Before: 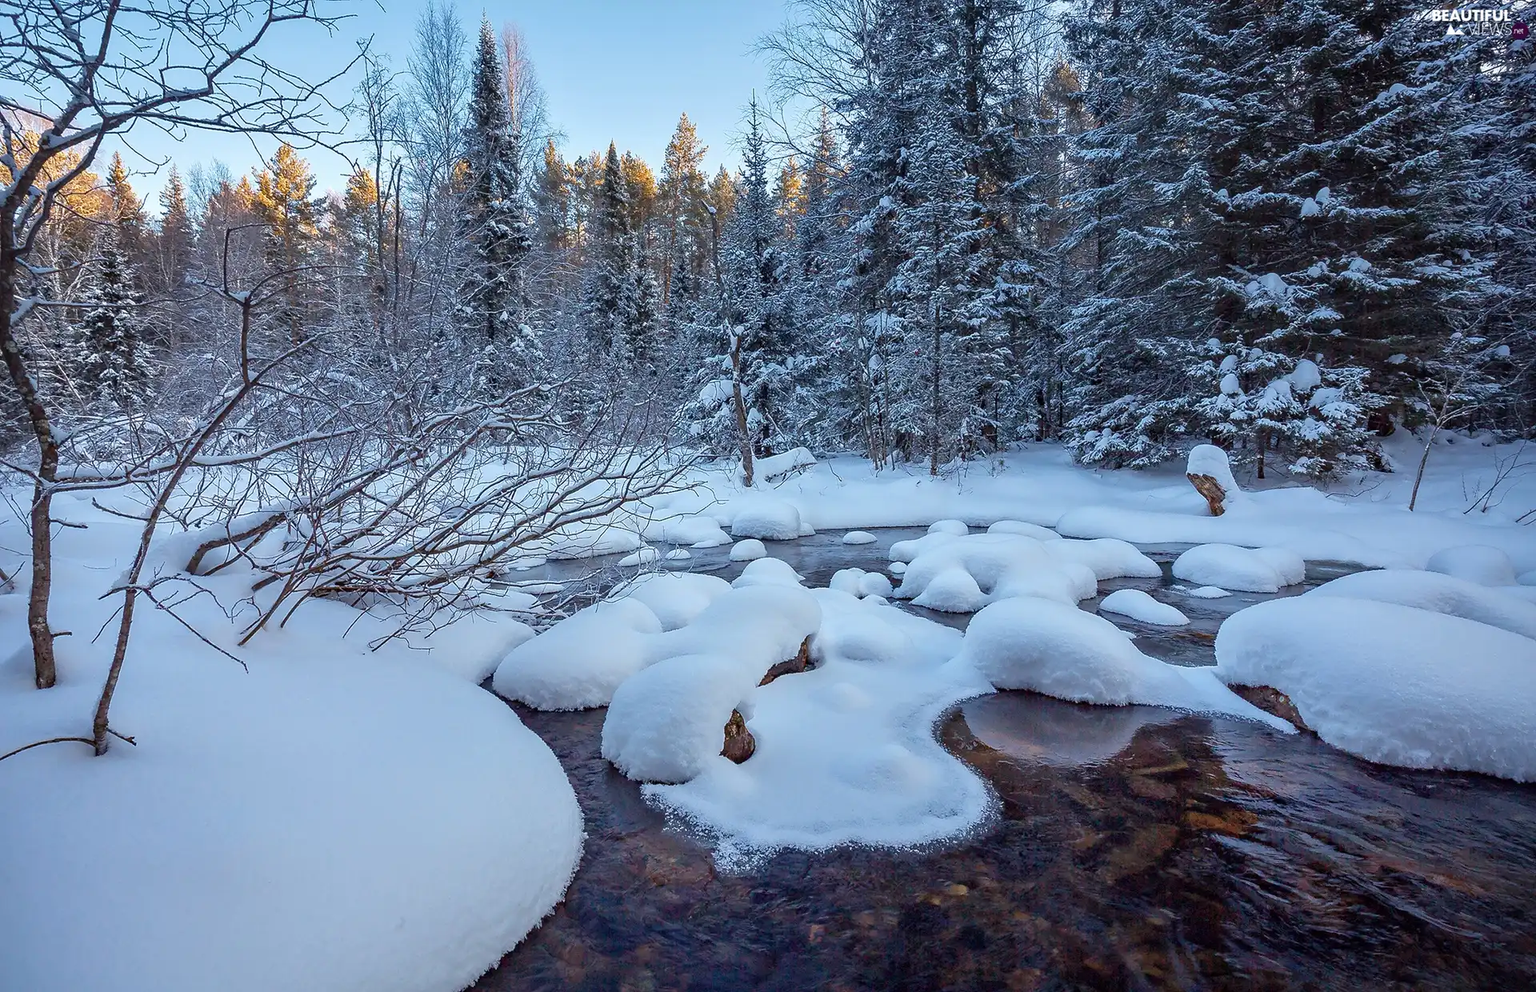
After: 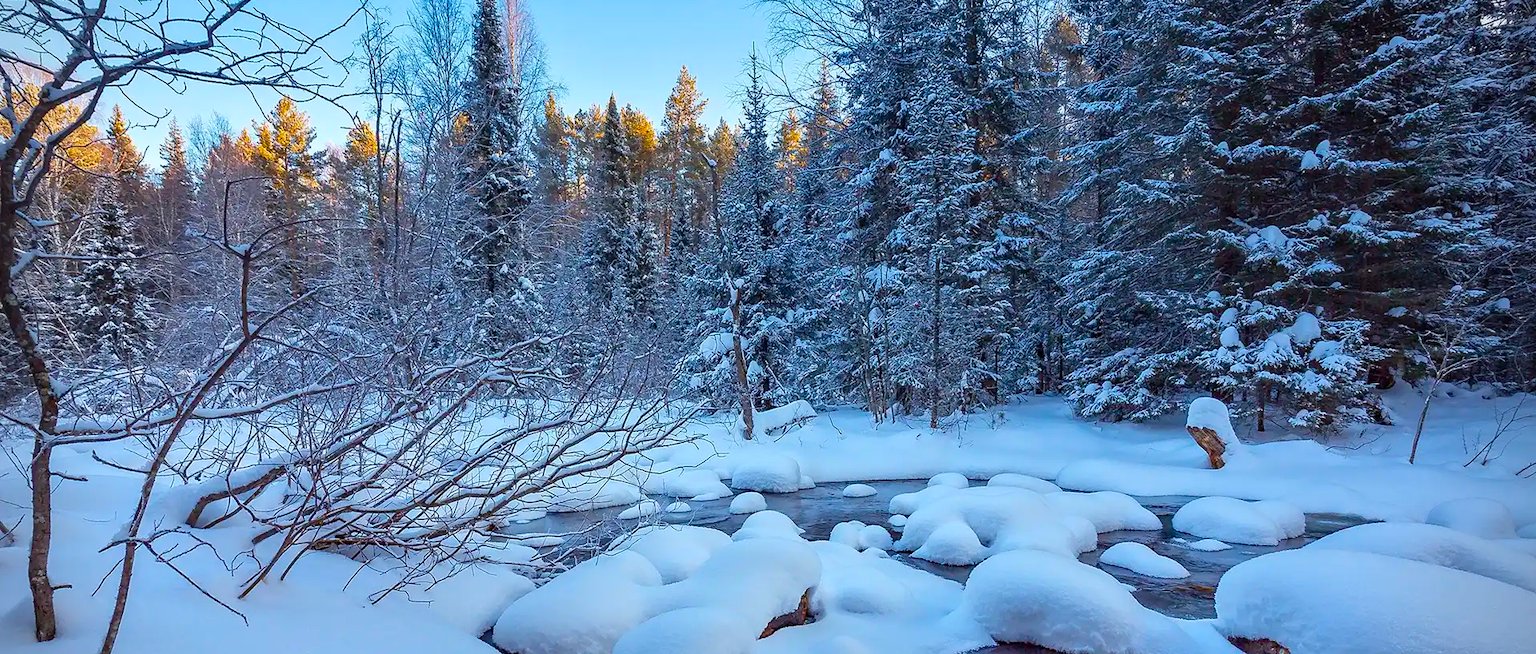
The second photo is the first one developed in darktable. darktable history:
vignetting: fall-off start 88.41%, fall-off radius 44.56%, brightness -0.295, width/height ratio 1.163
crop and rotate: top 4.759%, bottom 29.244%
color balance rgb: linear chroma grading › global chroma 14.779%, perceptual saturation grading › global saturation 30.205%, global vibrance 15.606%
